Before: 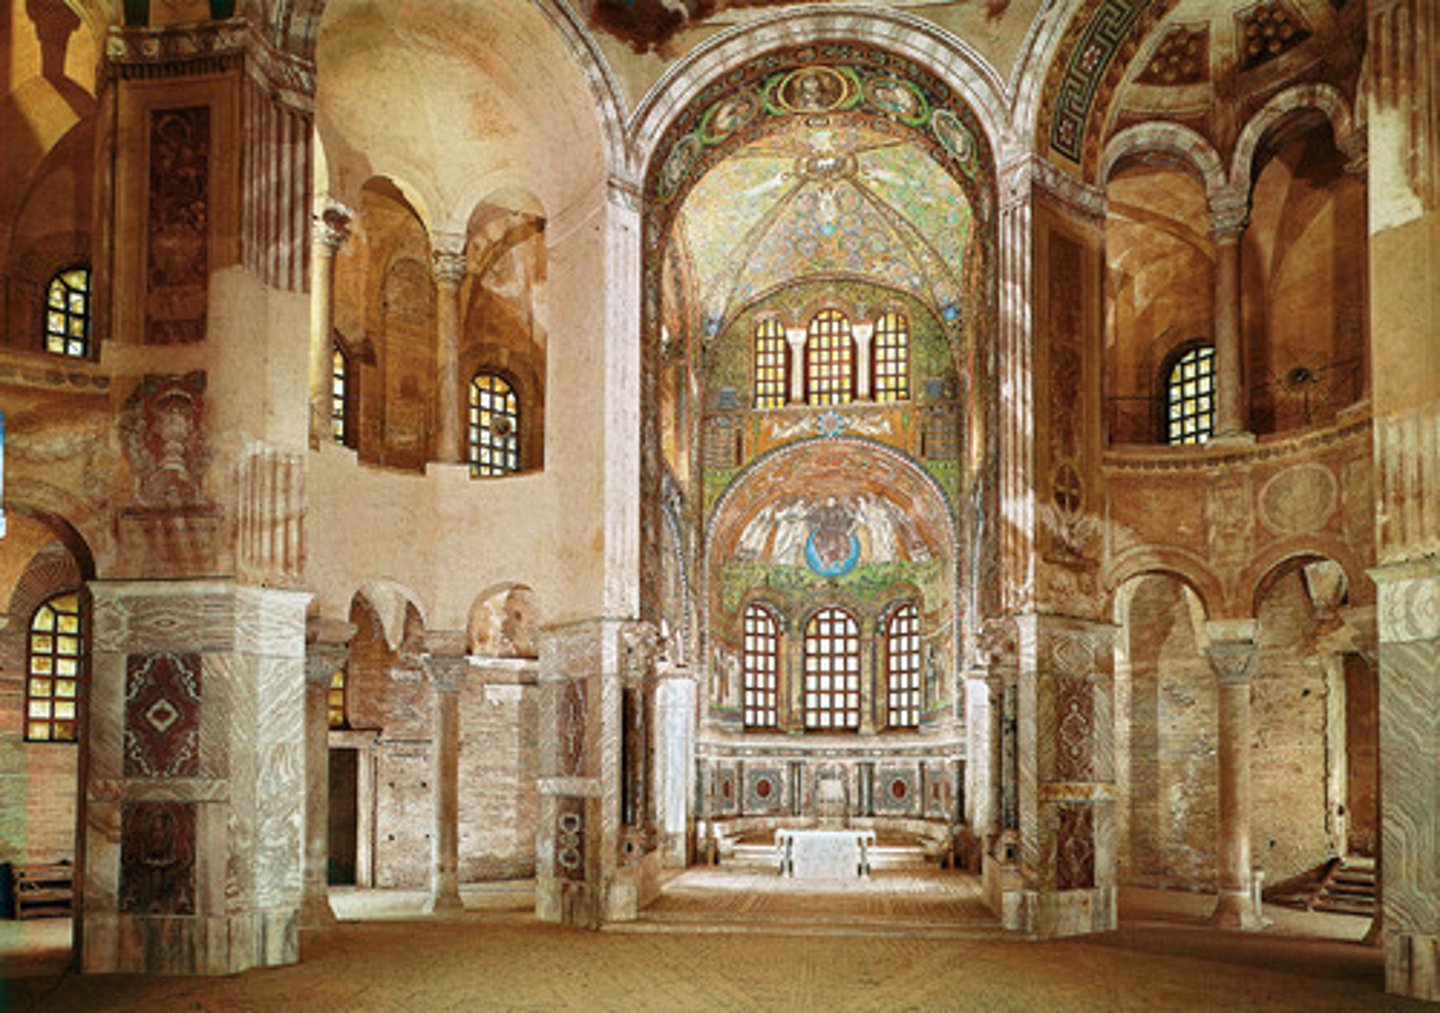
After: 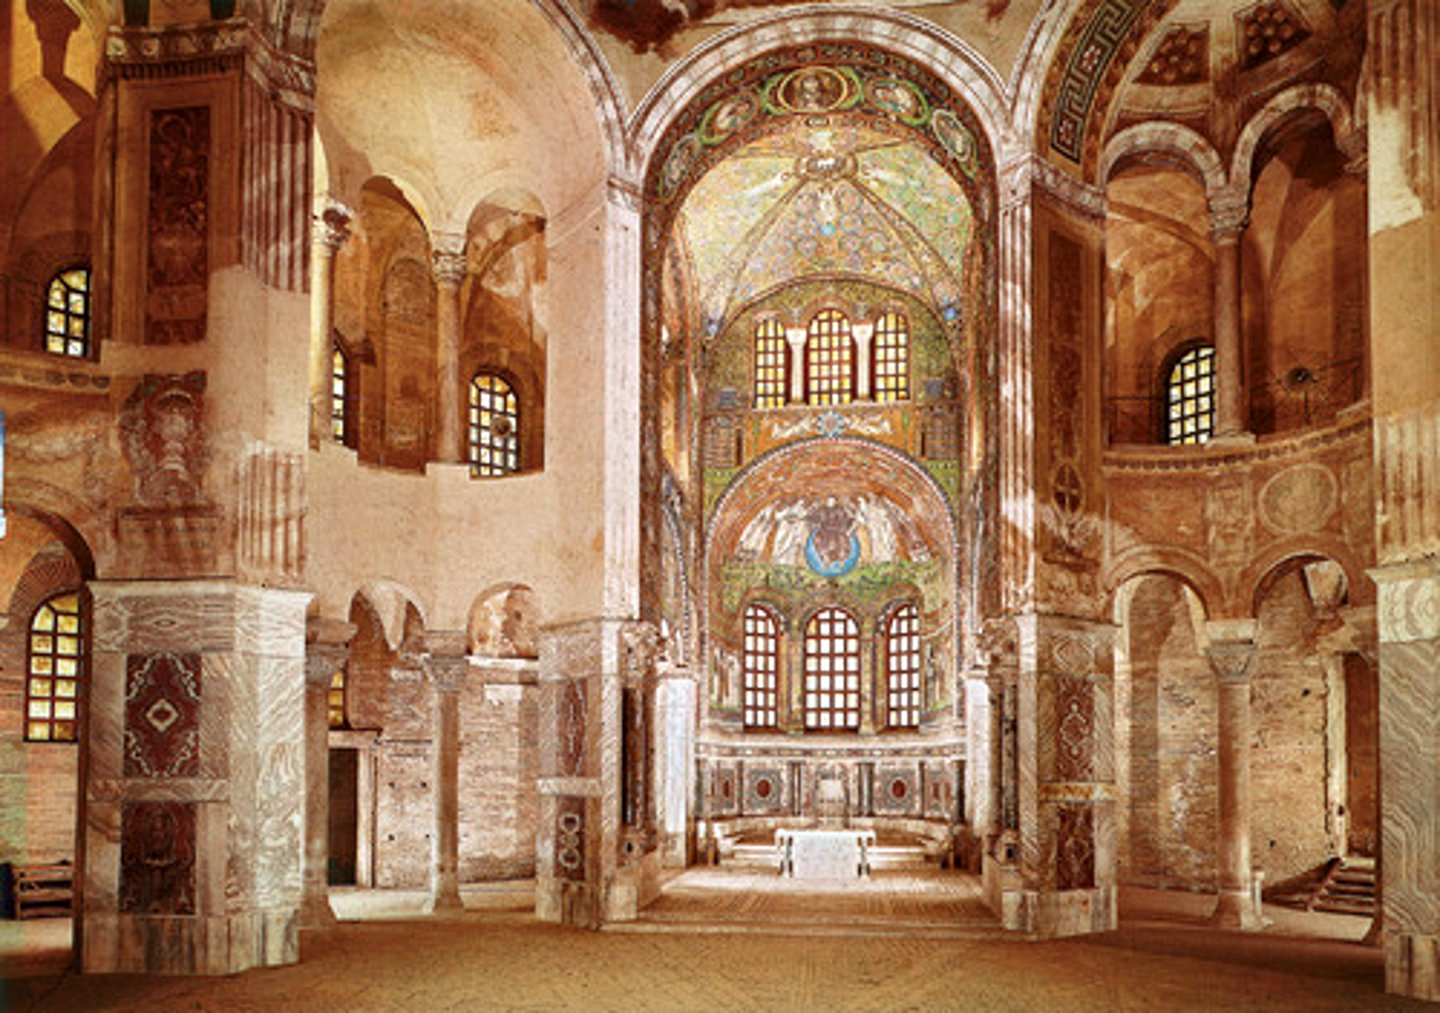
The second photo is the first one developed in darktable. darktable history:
local contrast: mode bilateral grid, contrast 20, coarseness 50, detail 120%, midtone range 0.2
tone equalizer: -8 EV -0.55 EV
rgb levels: mode RGB, independent channels, levels [[0, 0.474, 1], [0, 0.5, 1], [0, 0.5, 1]]
